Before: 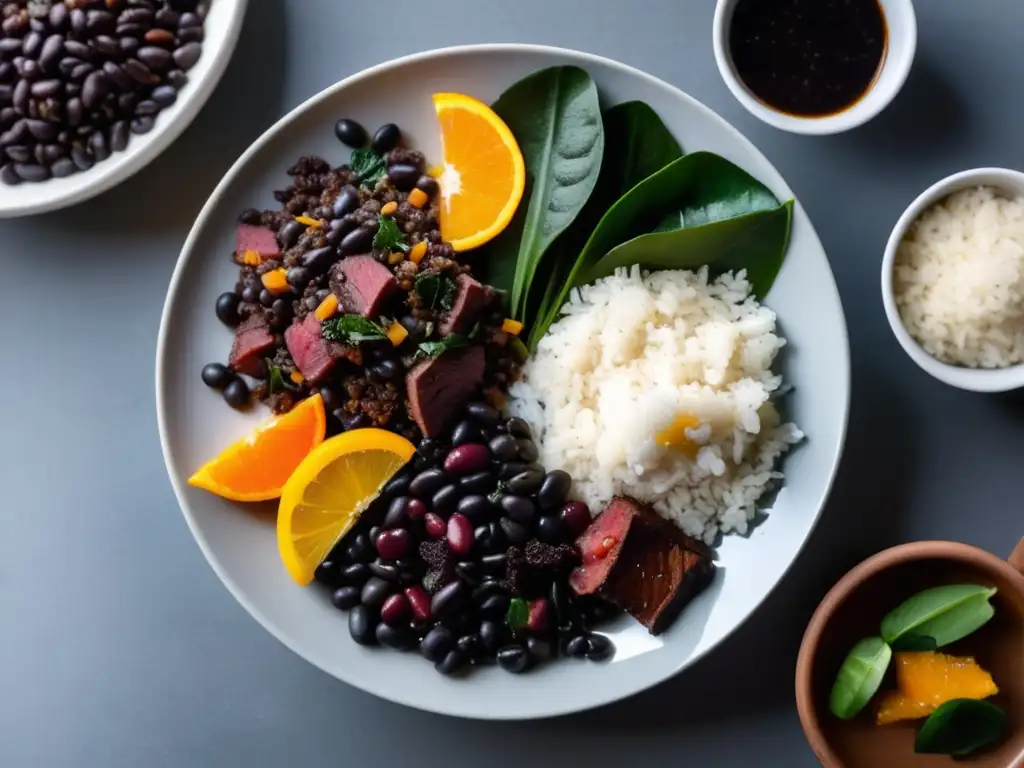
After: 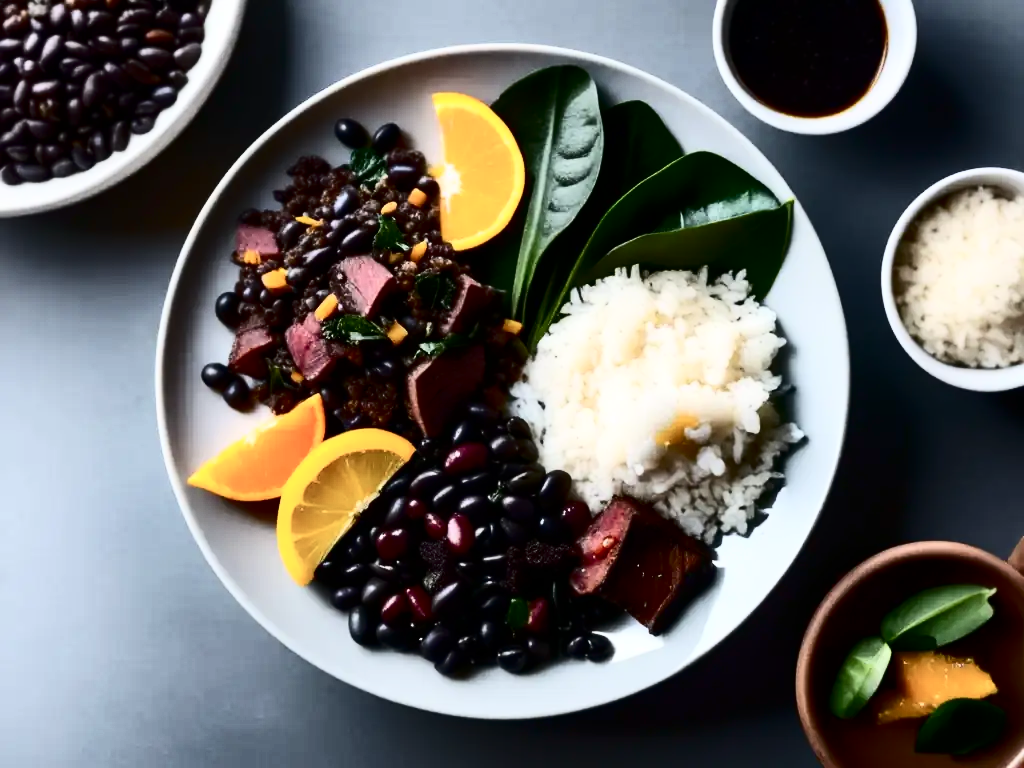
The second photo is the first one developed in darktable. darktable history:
contrast brightness saturation: contrast 0.488, saturation -0.084
